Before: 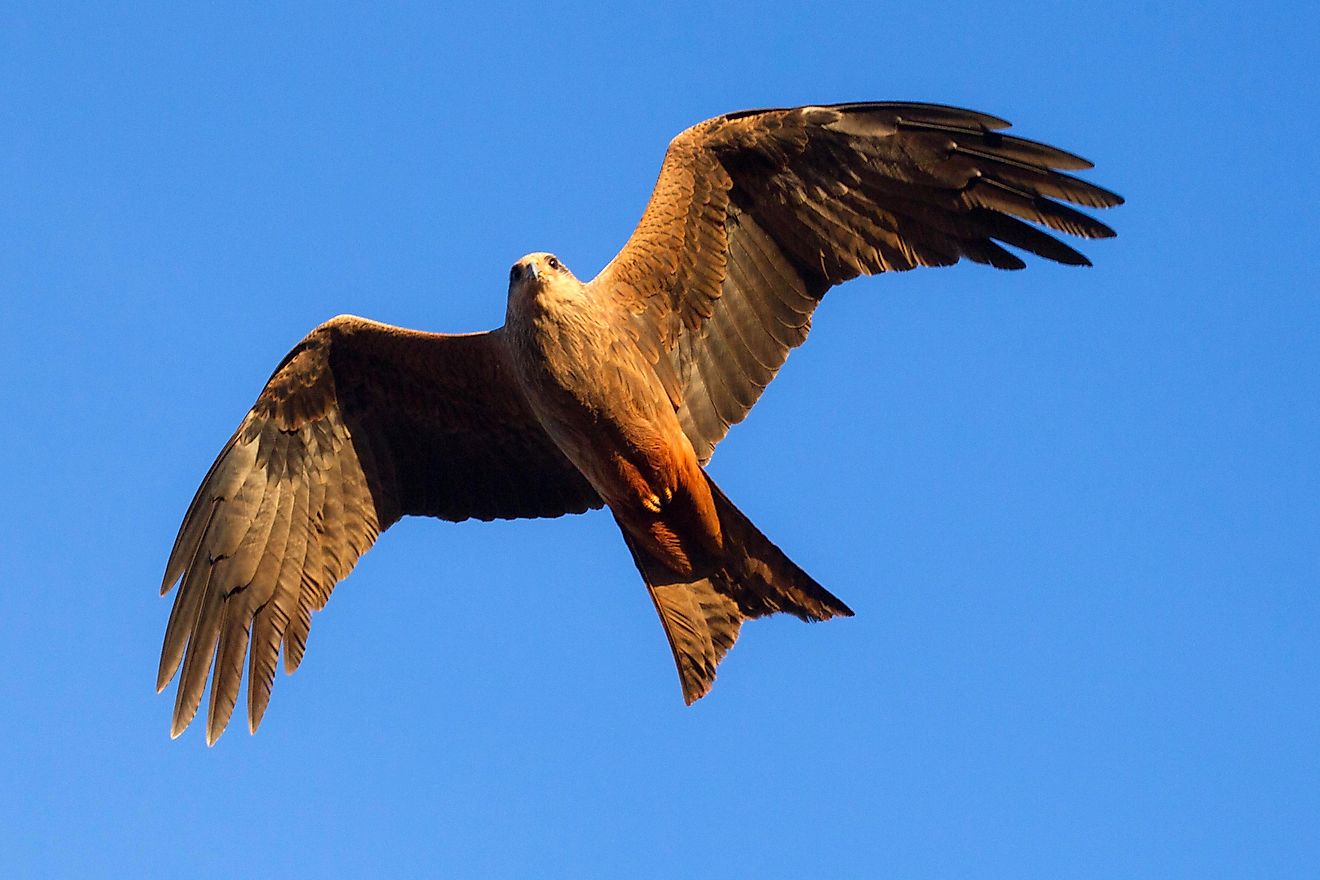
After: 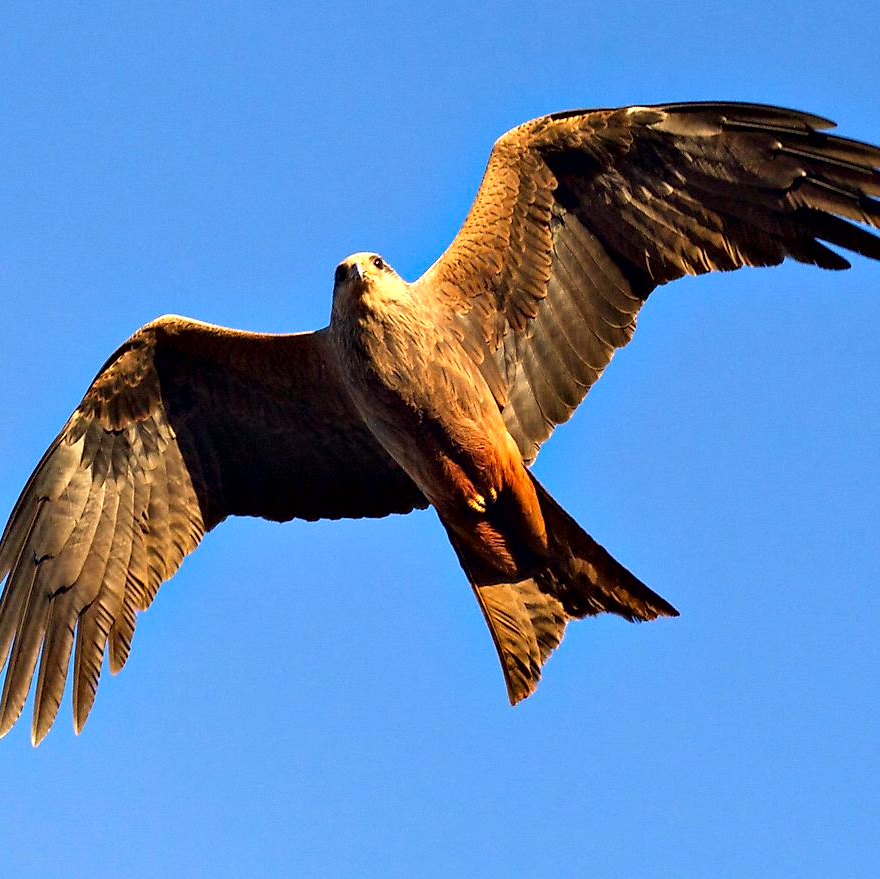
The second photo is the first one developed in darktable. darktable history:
exposure: exposure 0.2 EV, compensate highlight preservation false
contrast equalizer: y [[0.528, 0.548, 0.563, 0.562, 0.546, 0.526], [0.55 ×6], [0 ×6], [0 ×6], [0 ×6]]
crop and rotate: left 13.358%, right 19.958%
contrast brightness saturation: saturation -0.056
